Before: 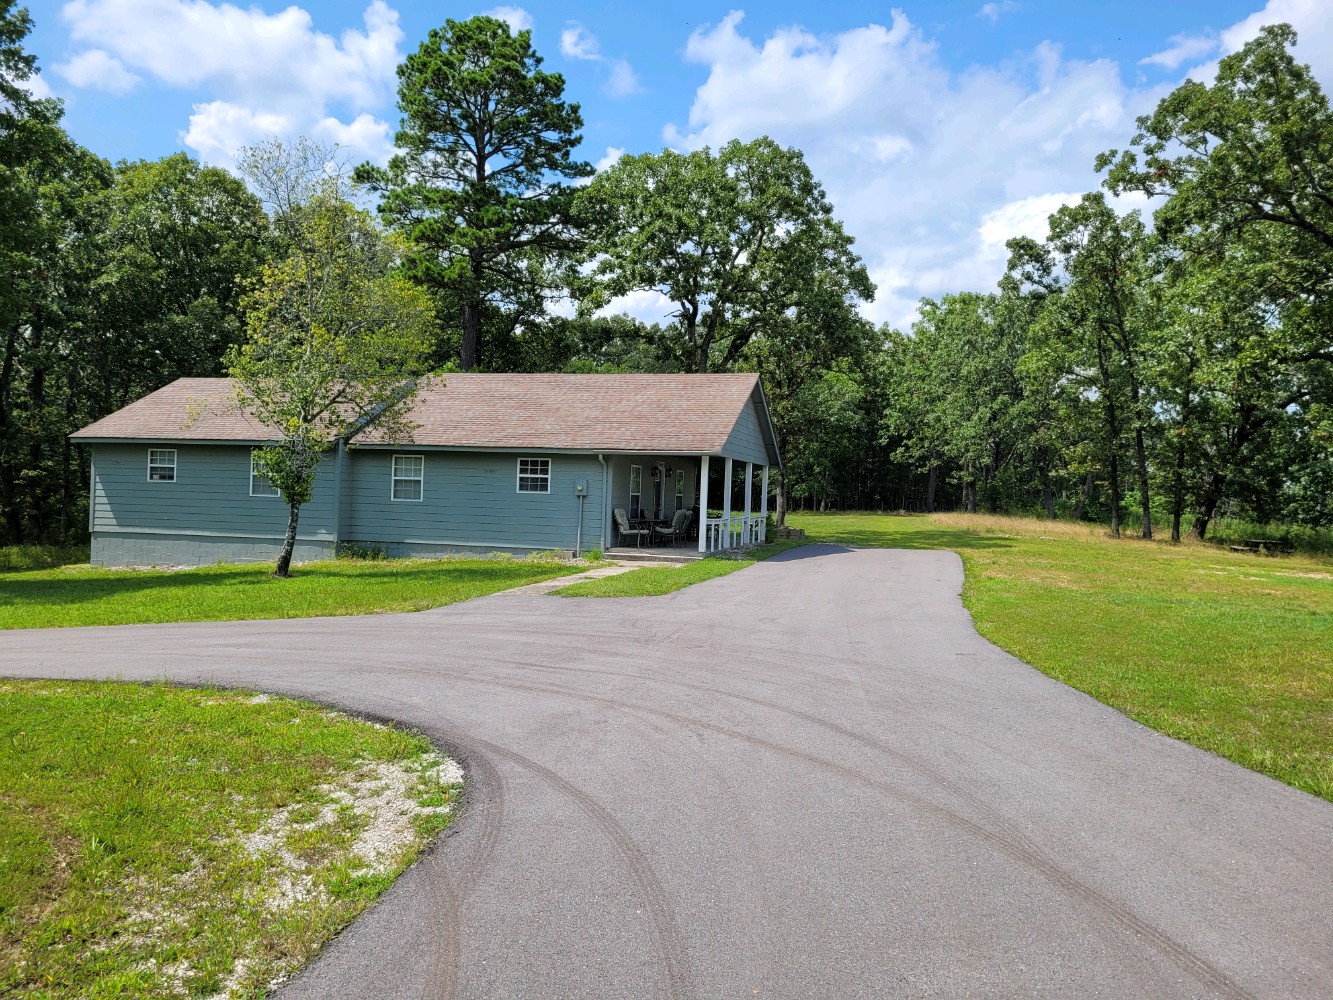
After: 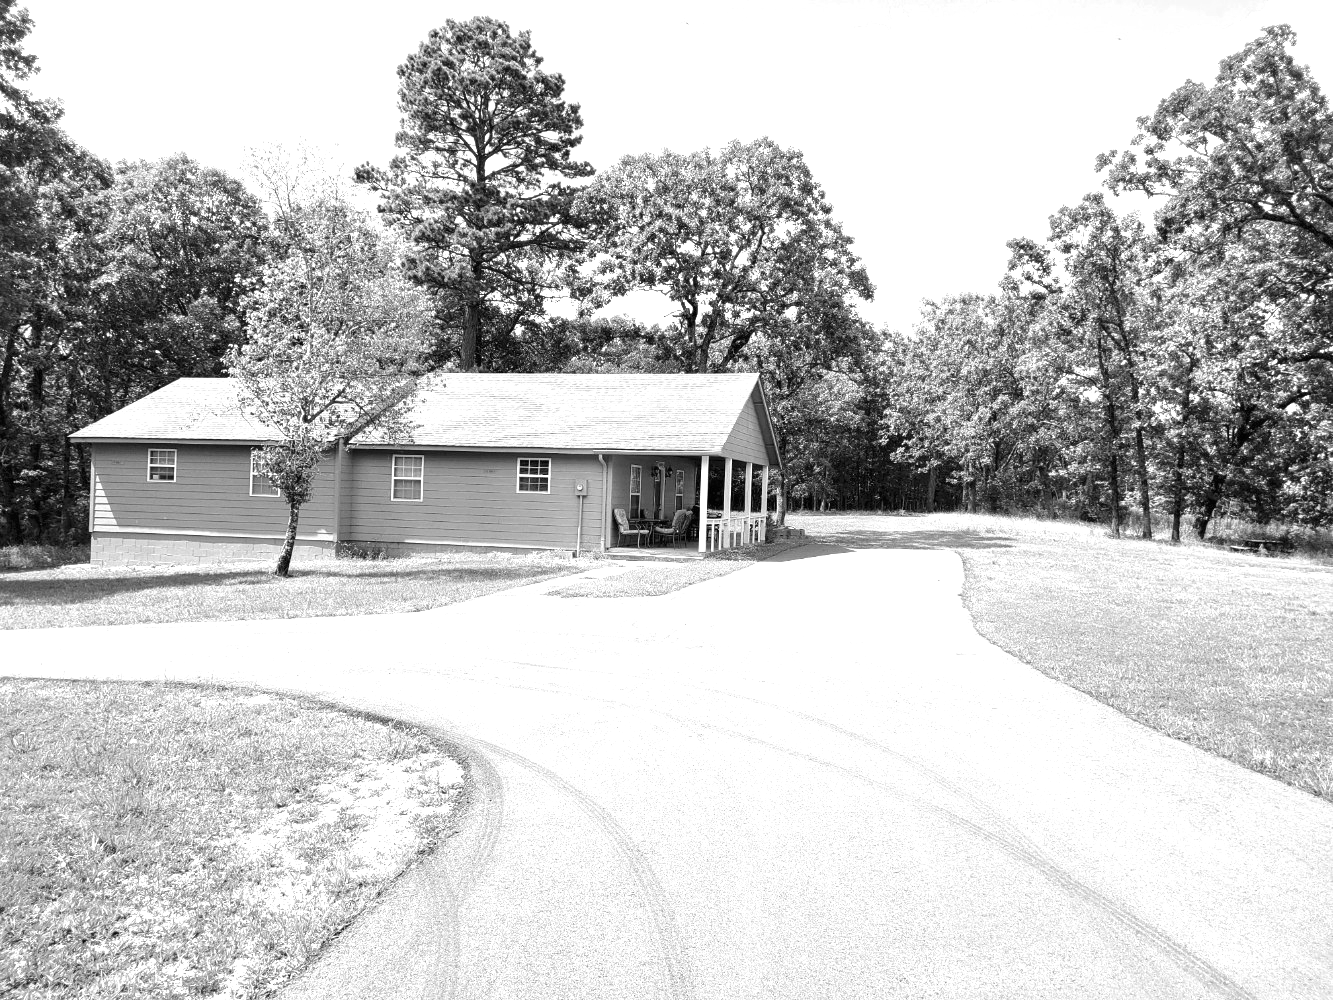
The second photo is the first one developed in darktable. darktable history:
monochrome: size 3.1
exposure: black level correction 0, exposure 1.45 EV, compensate exposure bias true, compensate highlight preservation false
